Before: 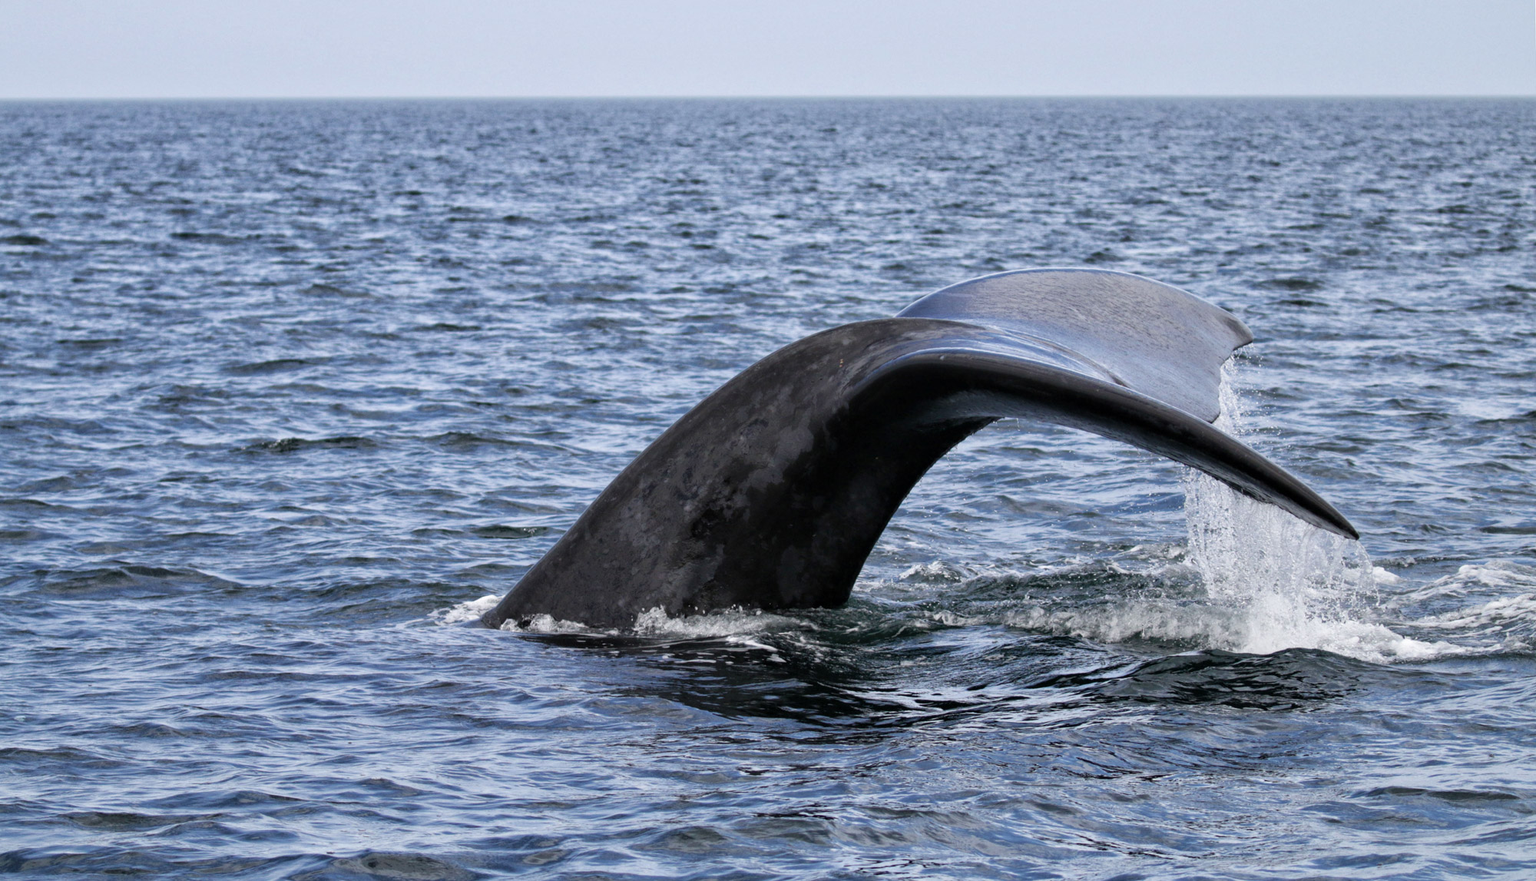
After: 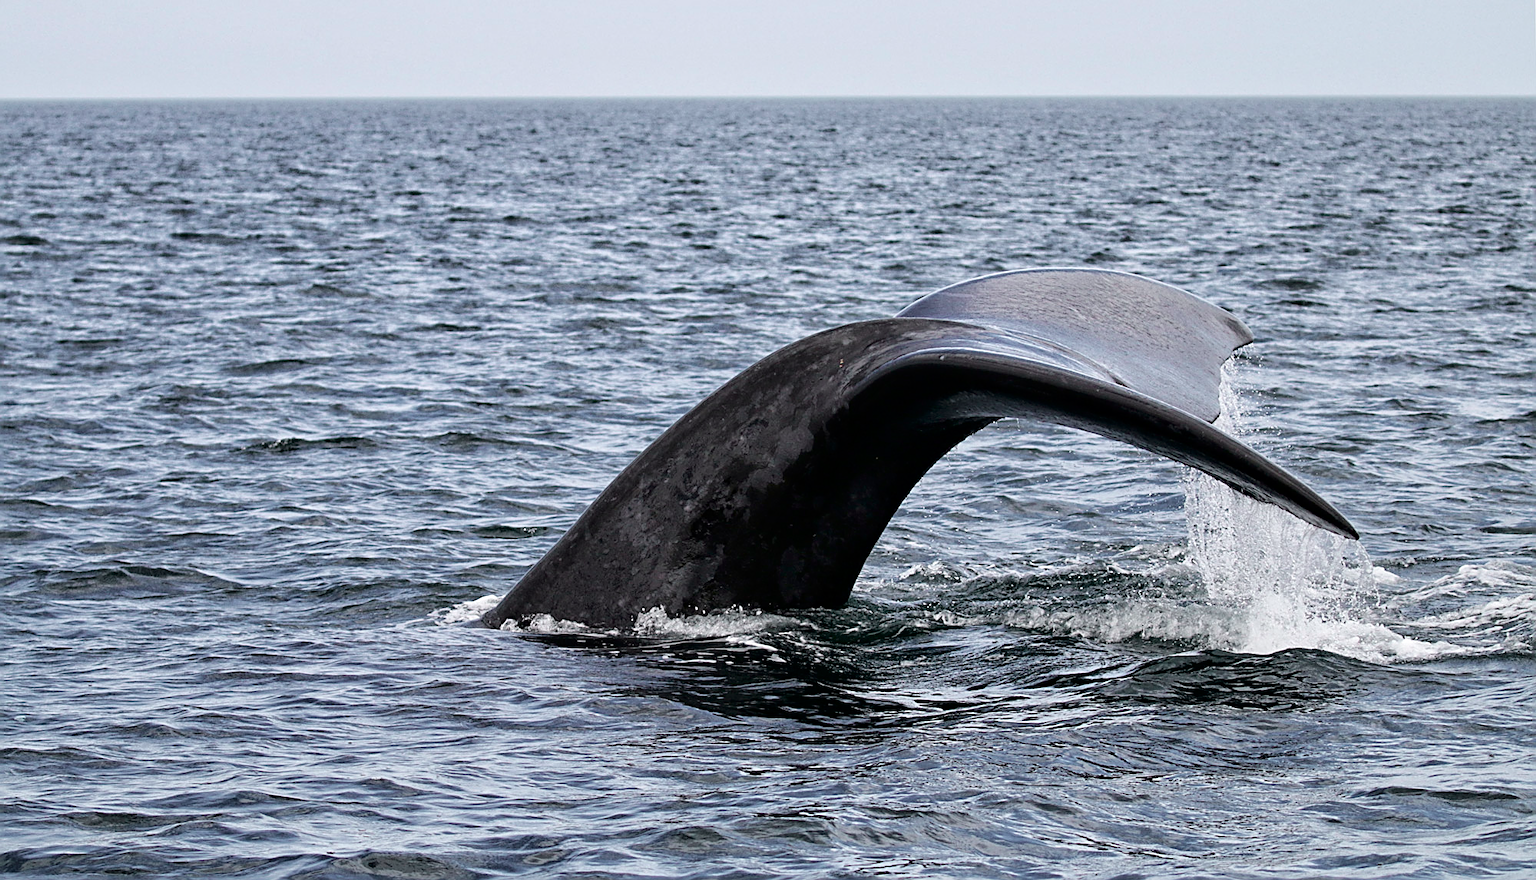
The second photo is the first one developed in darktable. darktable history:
sharpen: amount 0.901
tone curve: curves: ch0 [(0.003, 0) (0.066, 0.023) (0.149, 0.094) (0.264, 0.238) (0.395, 0.401) (0.517, 0.553) (0.716, 0.743) (0.813, 0.846) (1, 1)]; ch1 [(0, 0) (0.164, 0.115) (0.337, 0.332) (0.39, 0.398) (0.464, 0.461) (0.501, 0.5) (0.521, 0.529) (0.571, 0.588) (0.652, 0.681) (0.733, 0.749) (0.811, 0.796) (1, 1)]; ch2 [(0, 0) (0.337, 0.382) (0.464, 0.476) (0.501, 0.502) (0.527, 0.54) (0.556, 0.567) (0.6, 0.59) (0.687, 0.675) (1, 1)], color space Lab, independent channels, preserve colors none
